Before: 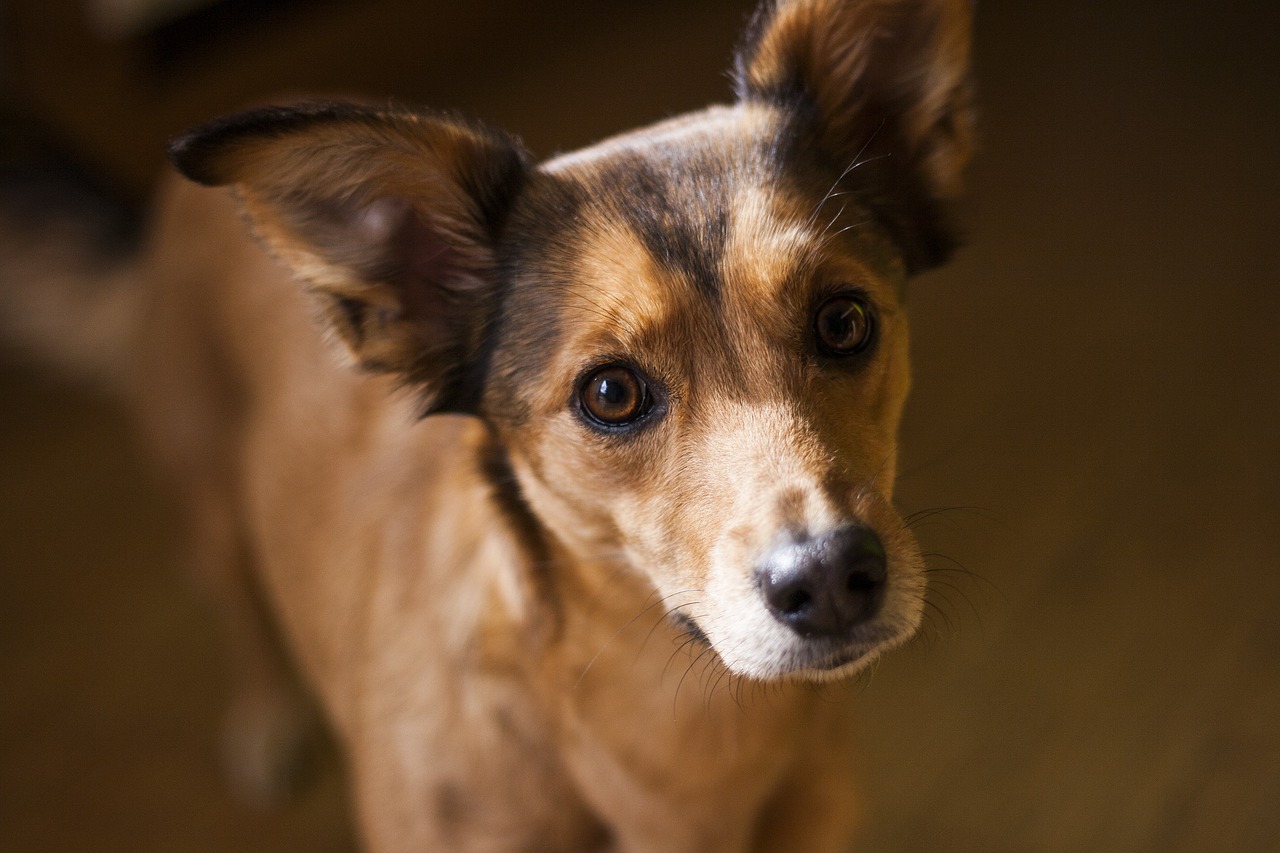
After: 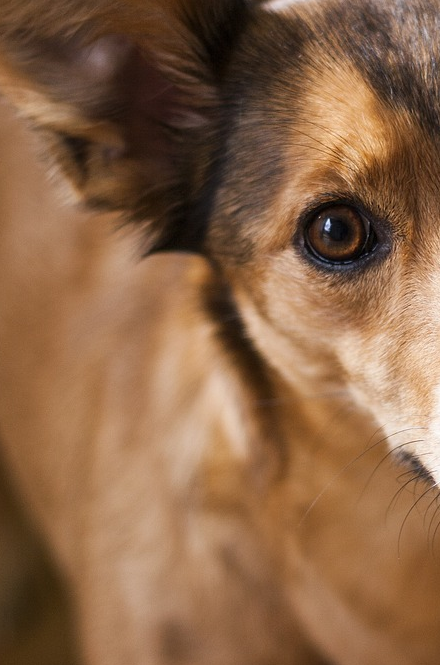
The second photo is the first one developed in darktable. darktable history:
crop and rotate: left 21.603%, top 19.03%, right 44%, bottom 2.982%
